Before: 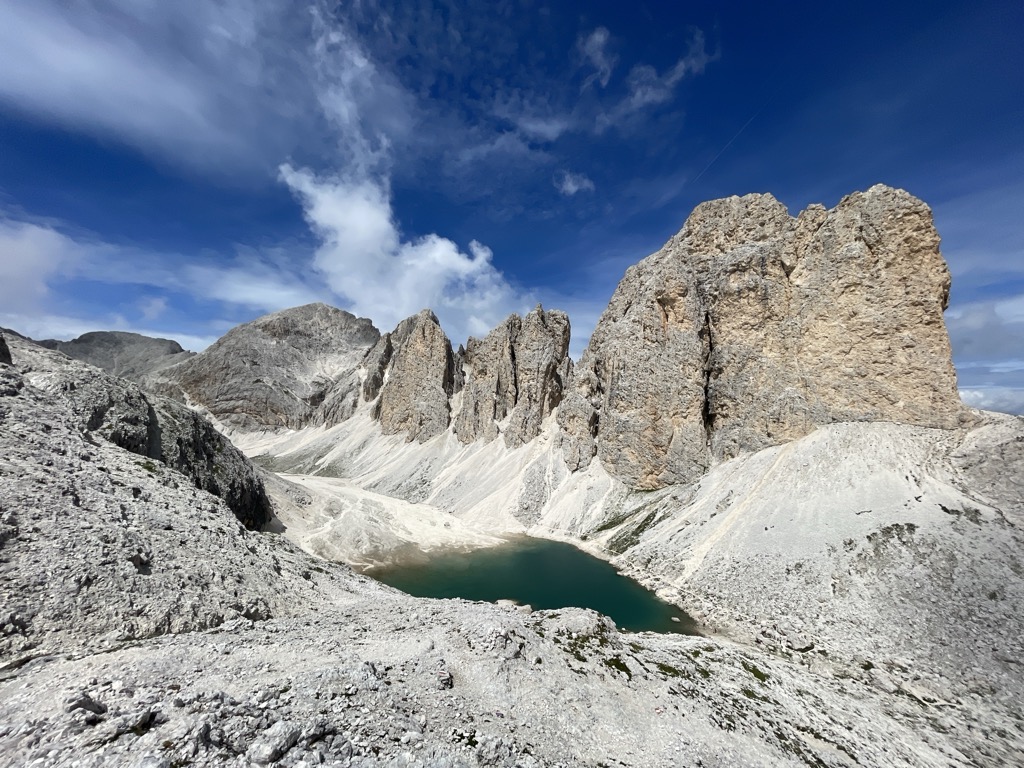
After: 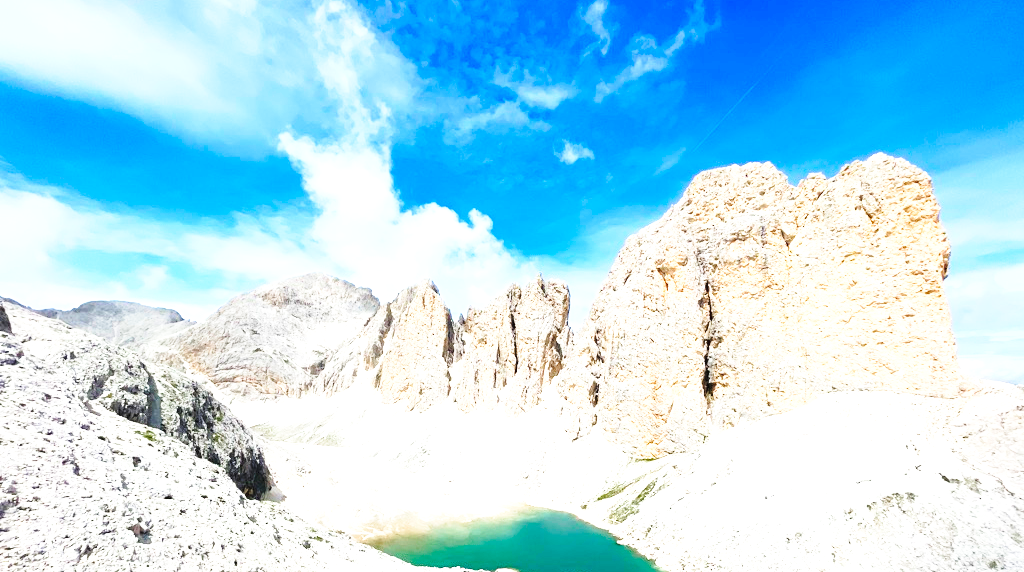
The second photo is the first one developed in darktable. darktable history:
crop: top 4.042%, bottom 21.436%
exposure: black level correction 0, exposure 1.471 EV, compensate highlight preservation false
base curve: curves: ch0 [(0, 0) (0.028, 0.03) (0.121, 0.232) (0.46, 0.748) (0.859, 0.968) (1, 1)], preserve colors none
contrast brightness saturation: contrast 0.067, brightness 0.175, saturation 0.415
